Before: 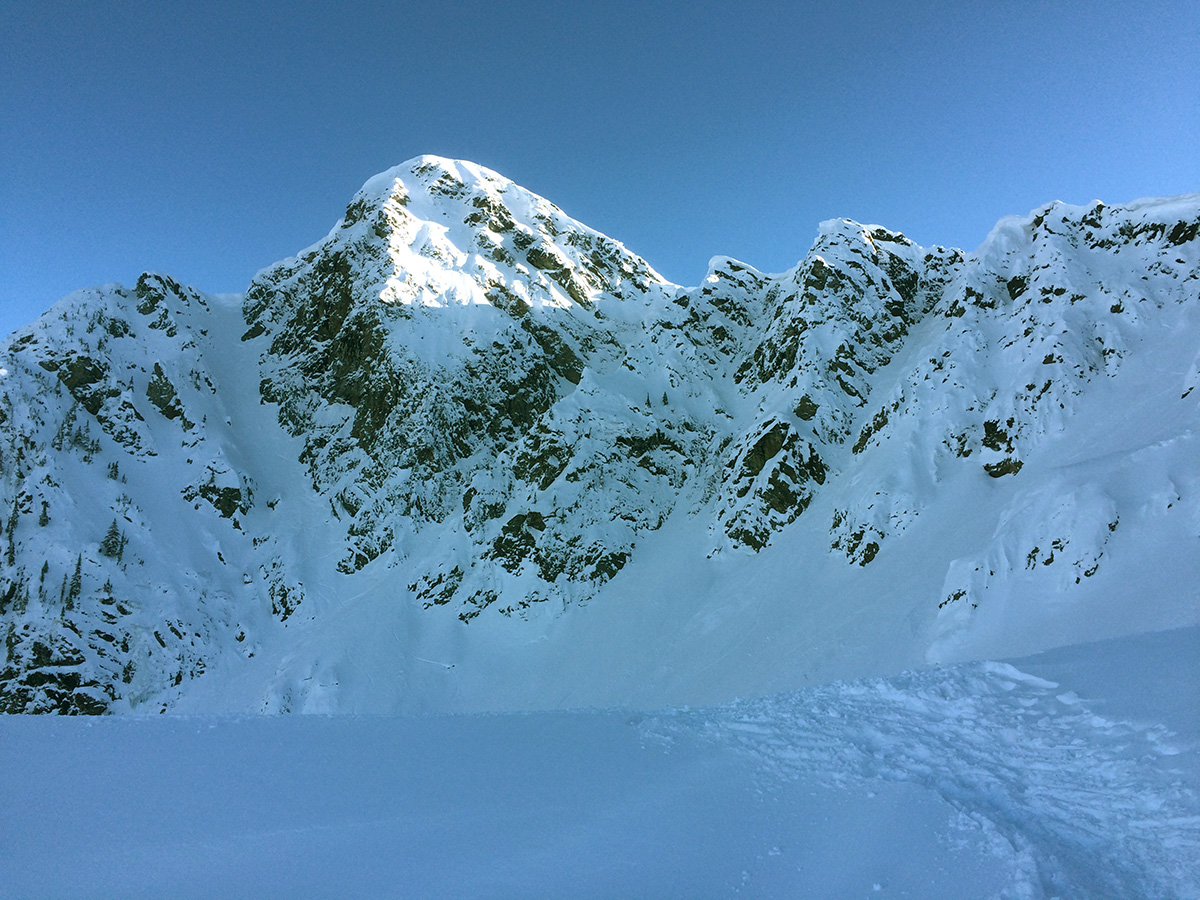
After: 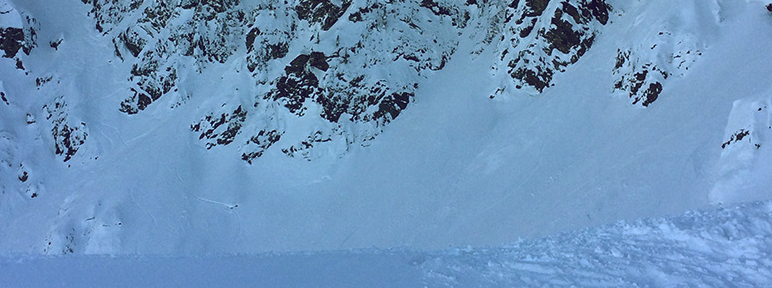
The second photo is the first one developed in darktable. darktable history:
crop: left 18.091%, top 51.13%, right 17.525%, bottom 16.85%
color balance: lift [1.001, 0.997, 0.99, 1.01], gamma [1.007, 1, 0.975, 1.025], gain [1, 1.065, 1.052, 0.935], contrast 13.25%
